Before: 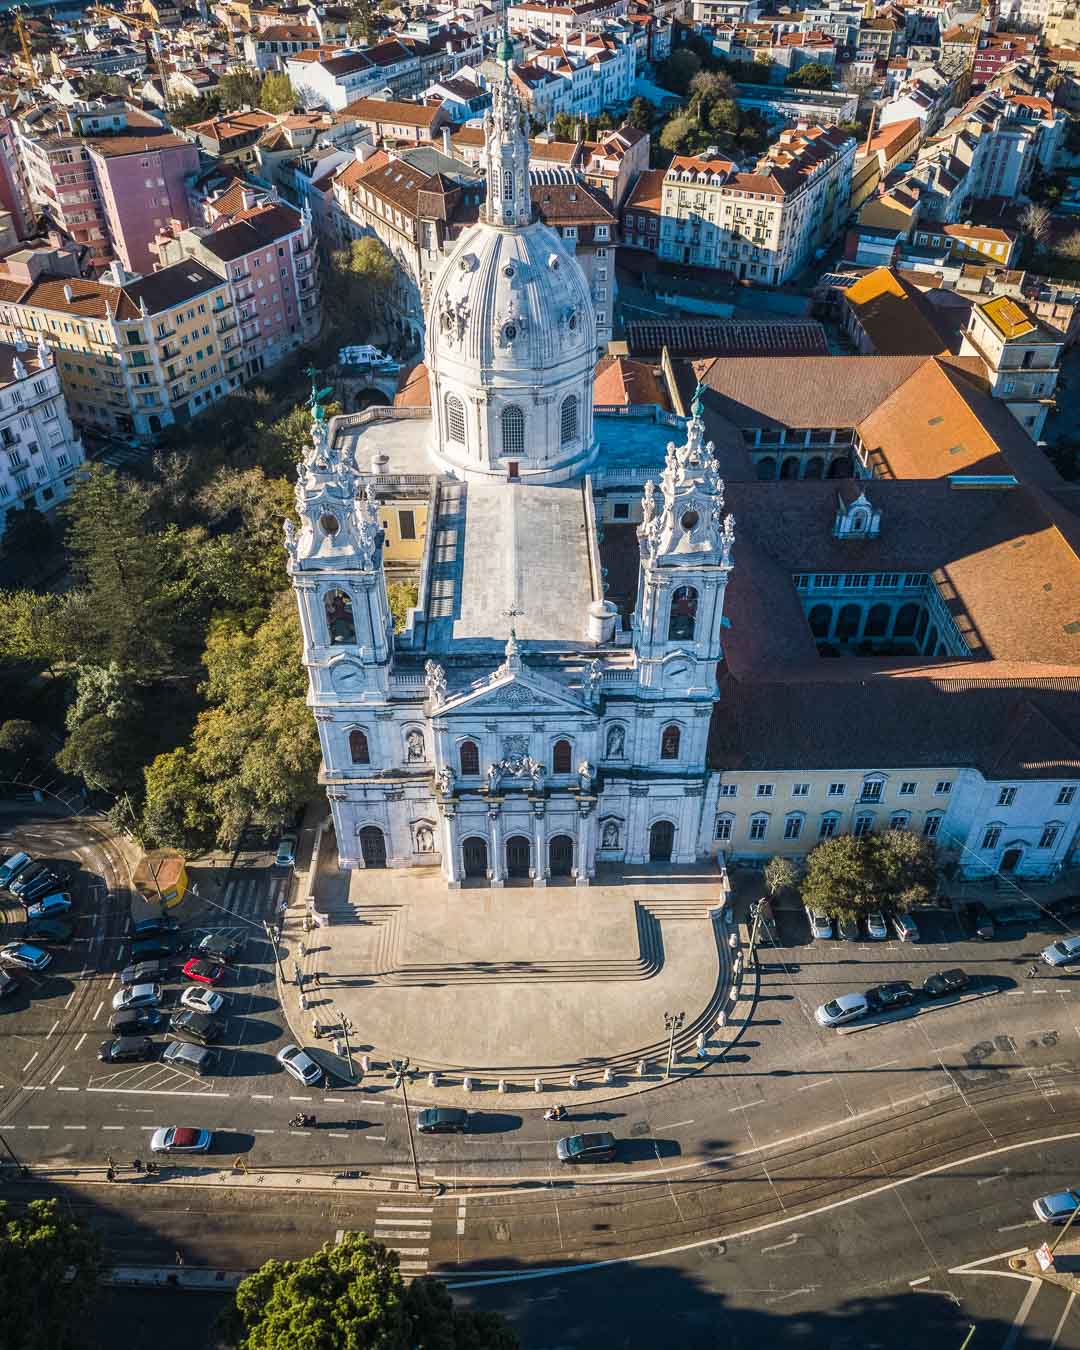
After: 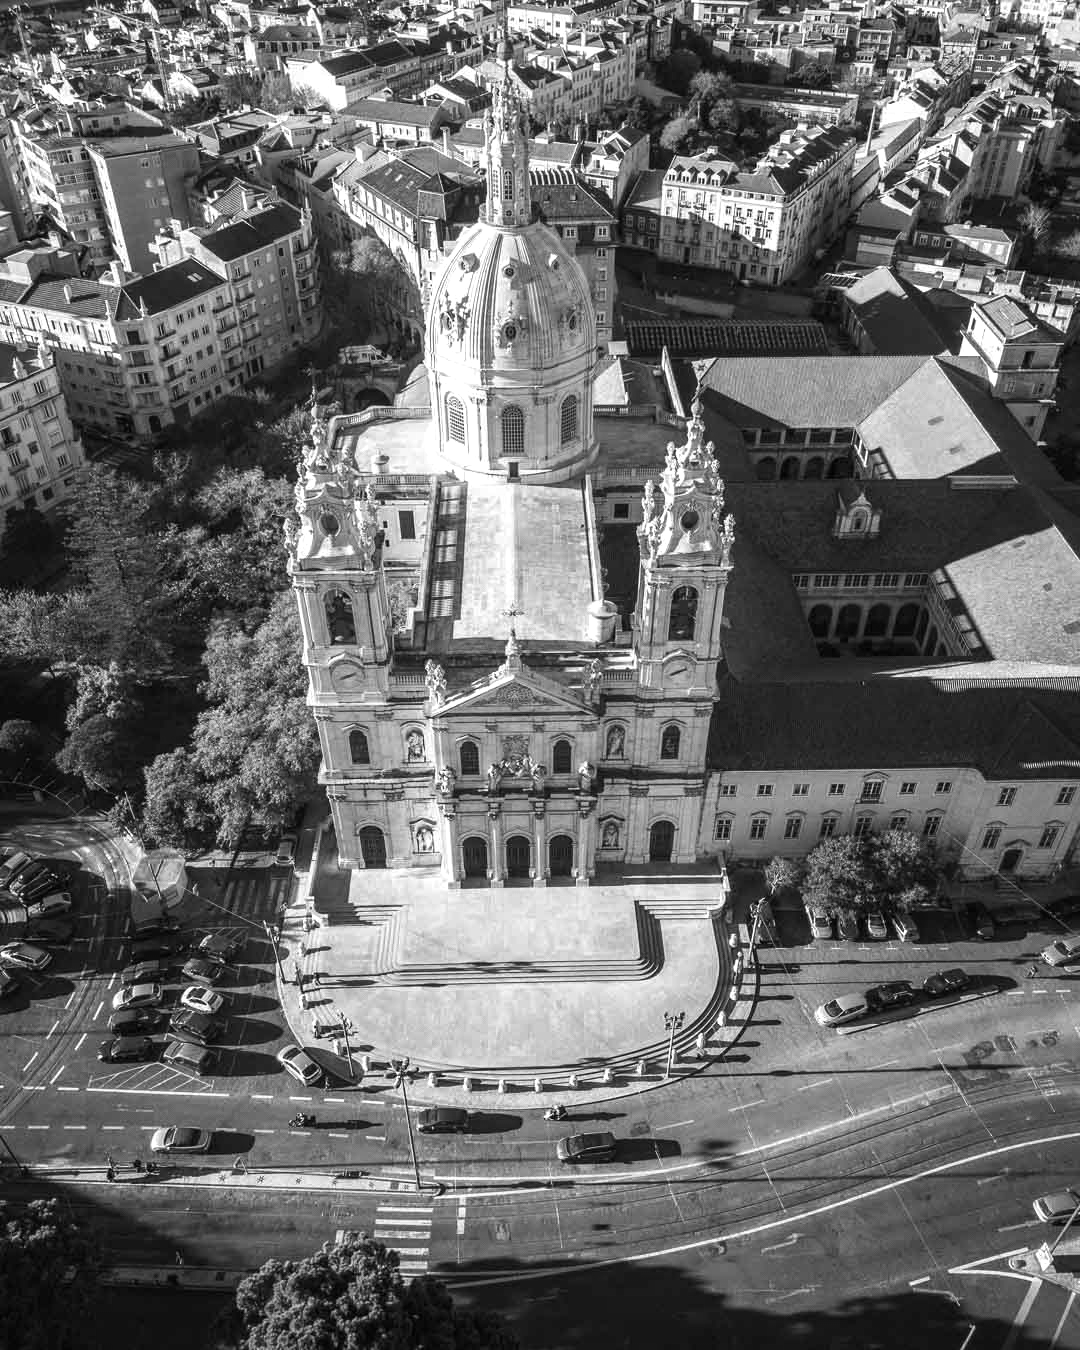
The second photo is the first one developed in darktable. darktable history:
white balance: red 1.009, blue 0.985
color correction: highlights a* 14.46, highlights b* 5.85, shadows a* -5.53, shadows b* -15.24, saturation 0.85
color zones: curves: ch0 [(0.004, 0.588) (0.116, 0.636) (0.259, 0.476) (0.423, 0.464) (0.75, 0.5)]; ch1 [(0, 0) (0.143, 0) (0.286, 0) (0.429, 0) (0.571, 0) (0.714, 0) (0.857, 0)]
